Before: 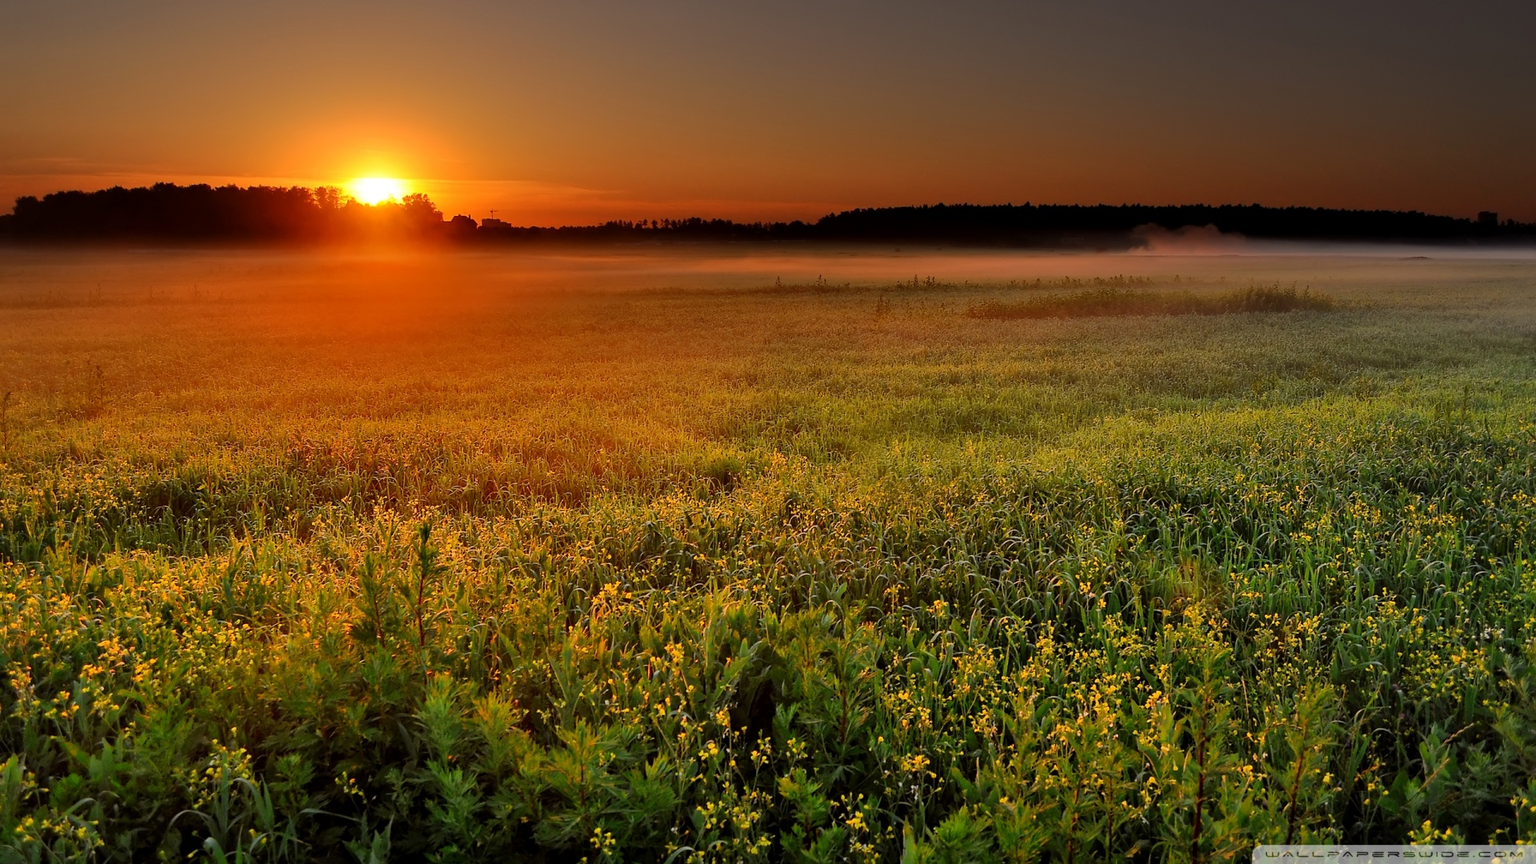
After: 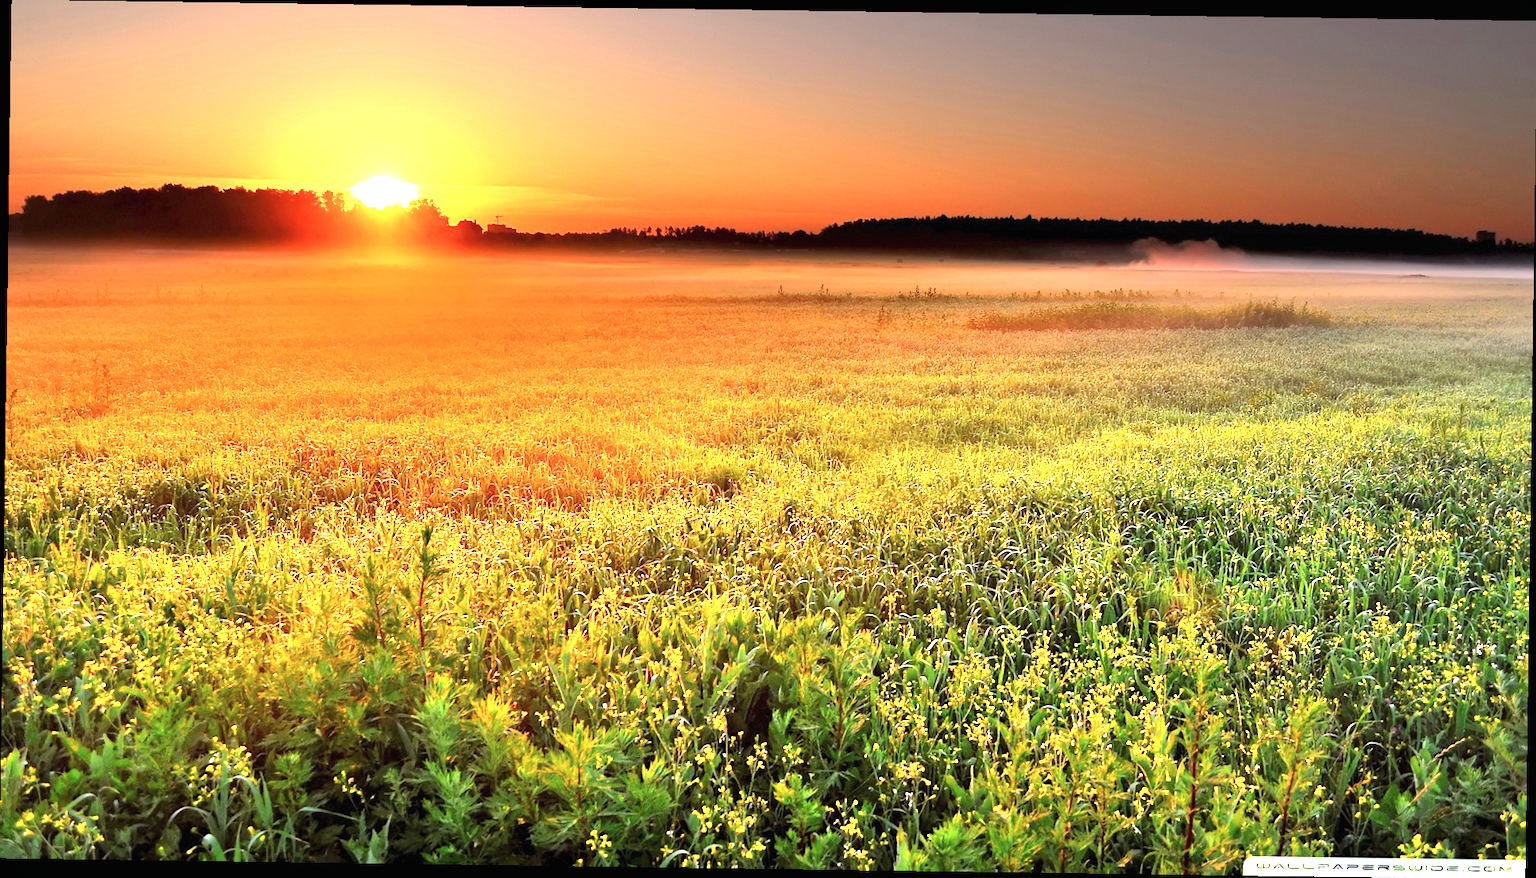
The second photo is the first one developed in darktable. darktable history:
rotate and perspective: rotation 0.8°, automatic cropping off
tone equalizer: -8 EV -0.55 EV
exposure: black level correction 0, exposure 2.138 EV, compensate exposure bias true, compensate highlight preservation false
local contrast: mode bilateral grid, contrast 100, coarseness 100, detail 91%, midtone range 0.2
color correction: highlights a* -0.772, highlights b* -8.92
